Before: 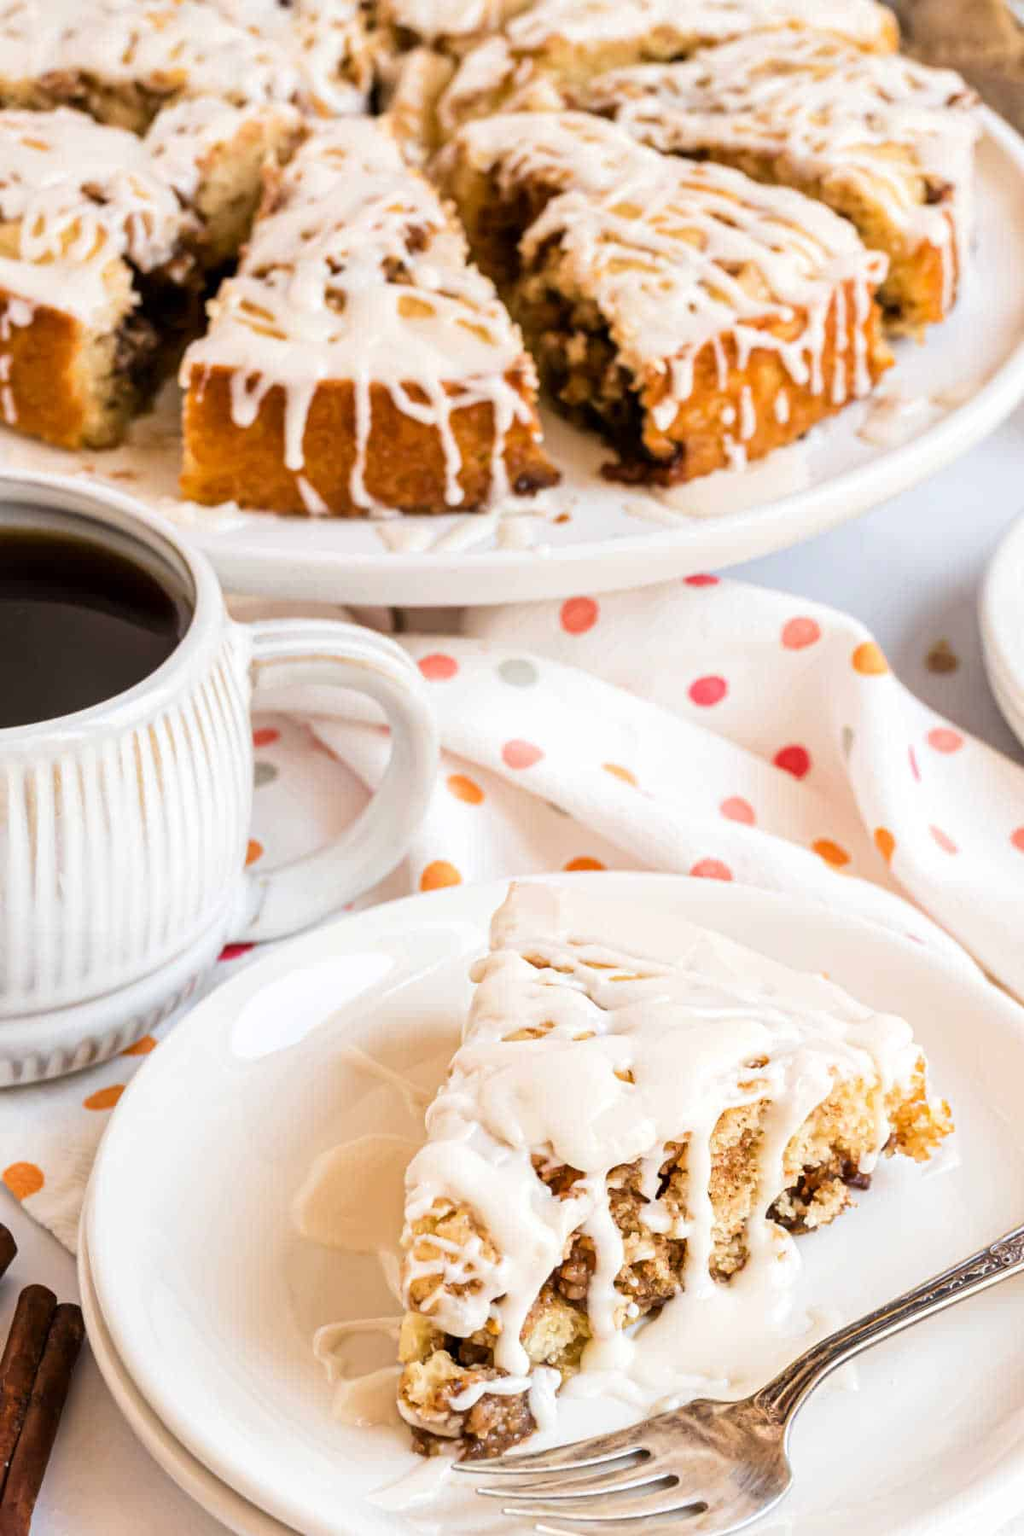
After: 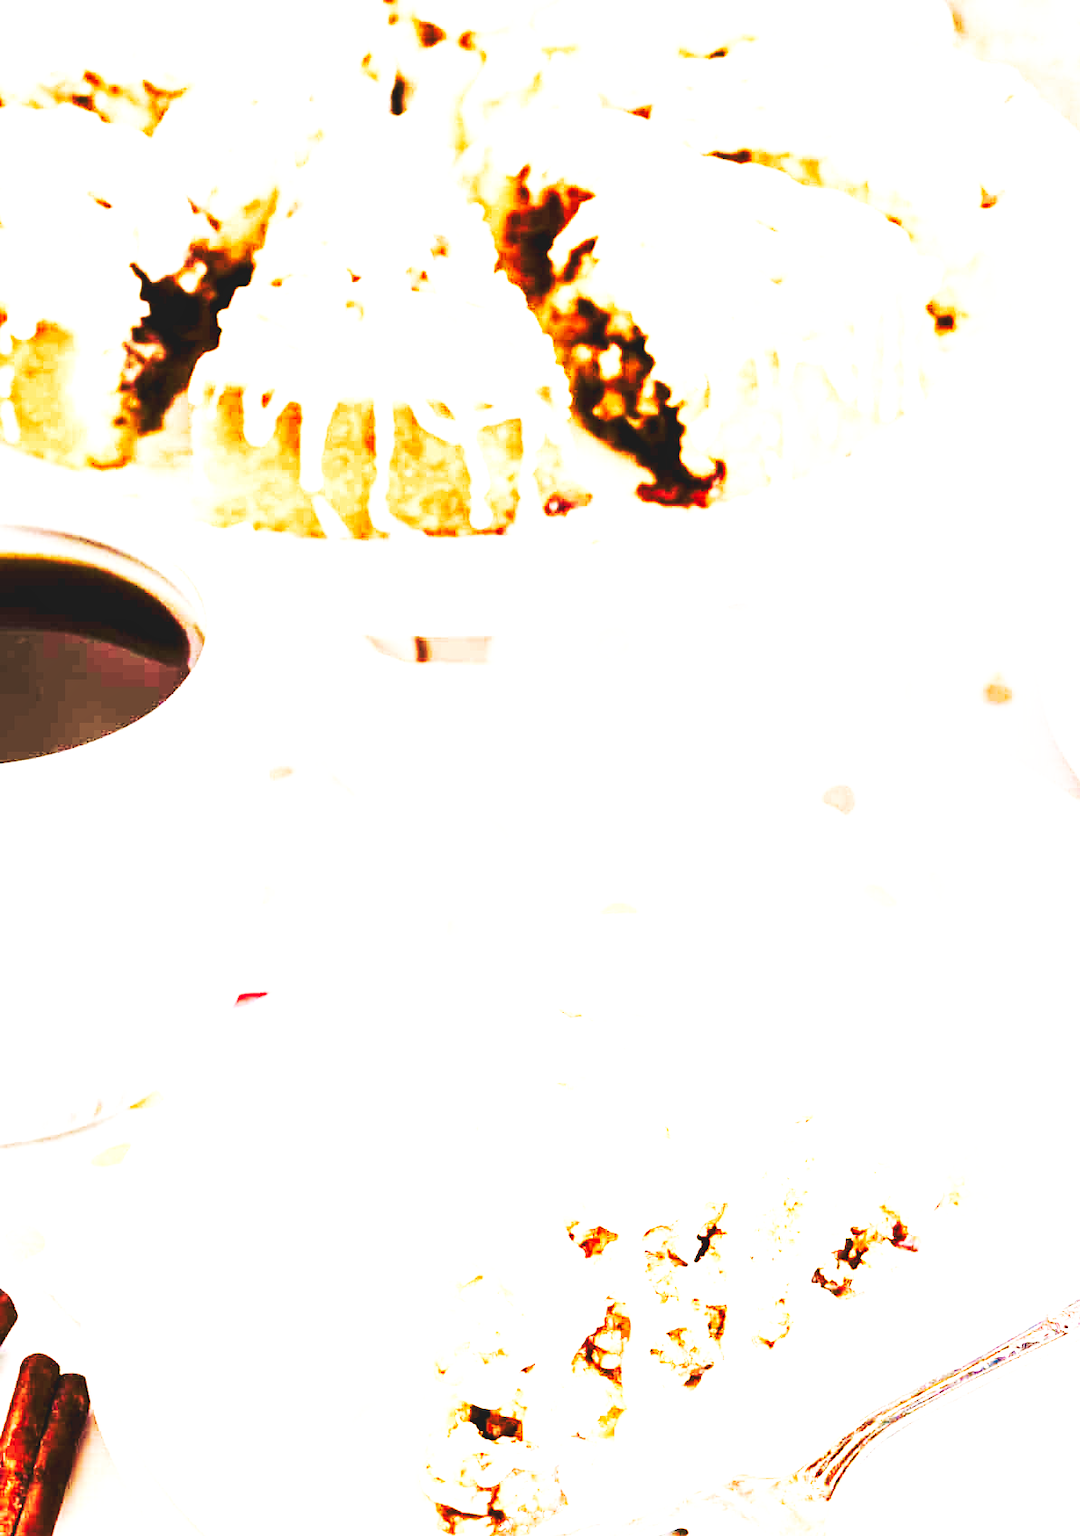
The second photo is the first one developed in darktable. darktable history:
crop: top 0.456%, right 0.261%, bottom 5.073%
local contrast: highlights 101%, shadows 100%, detail 120%, midtone range 0.2
tone curve: curves: ch0 [(0, 0.032) (0.181, 0.156) (0.751, 0.762) (1, 1)], color space Lab, independent channels, preserve colors none
color balance rgb: power › luminance -8.757%, global offset › luminance -1.029%, perceptual saturation grading › global saturation 20%, perceptual saturation grading › highlights -50.08%, perceptual saturation grading › shadows 30.81%
velvia: strength 44.63%
color zones: curves: ch0 [(0, 0.5) (0.143, 0.5) (0.286, 0.5) (0.429, 0.5) (0.571, 0.5) (0.714, 0.476) (0.857, 0.5) (1, 0.5)]; ch2 [(0, 0.5) (0.143, 0.5) (0.286, 0.5) (0.429, 0.5) (0.571, 0.5) (0.714, 0.487) (0.857, 0.5) (1, 0.5)]
base curve: curves: ch0 [(0, 0.015) (0.085, 0.116) (0.134, 0.298) (0.19, 0.545) (0.296, 0.764) (0.599, 0.982) (1, 1)], preserve colors none
exposure: black level correction 0, exposure 1.926 EV, compensate highlight preservation false
